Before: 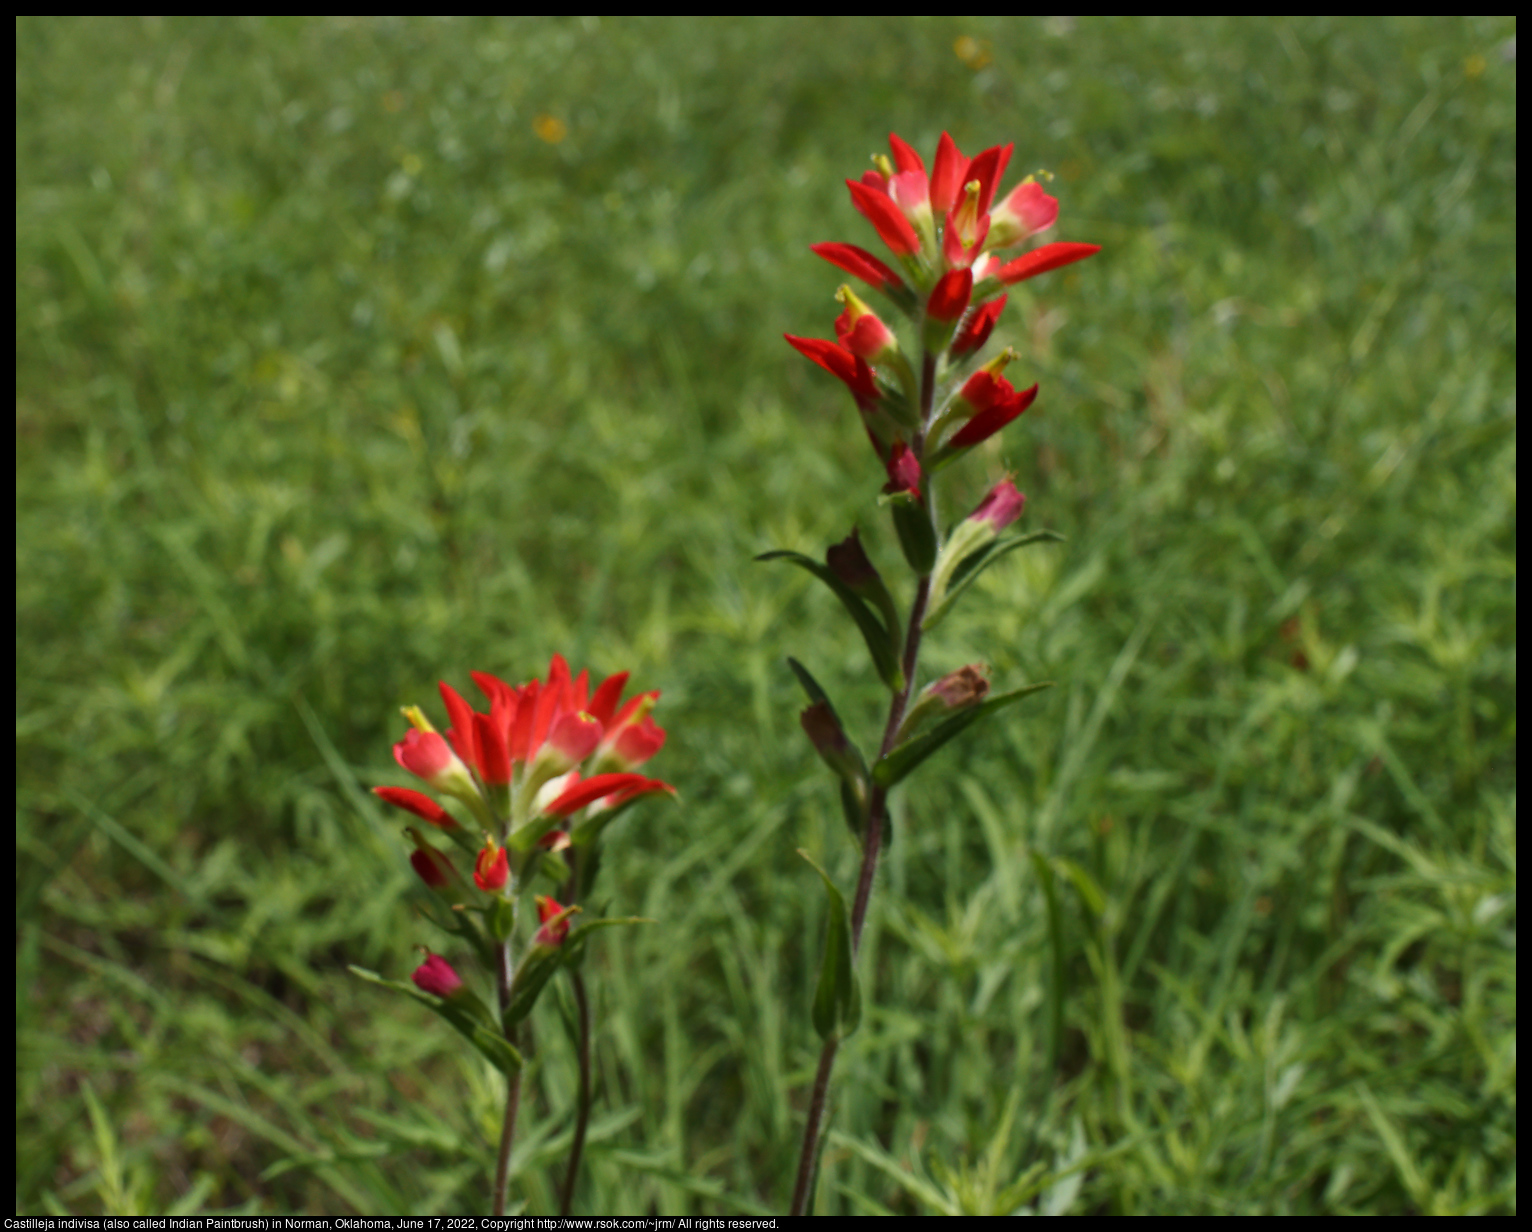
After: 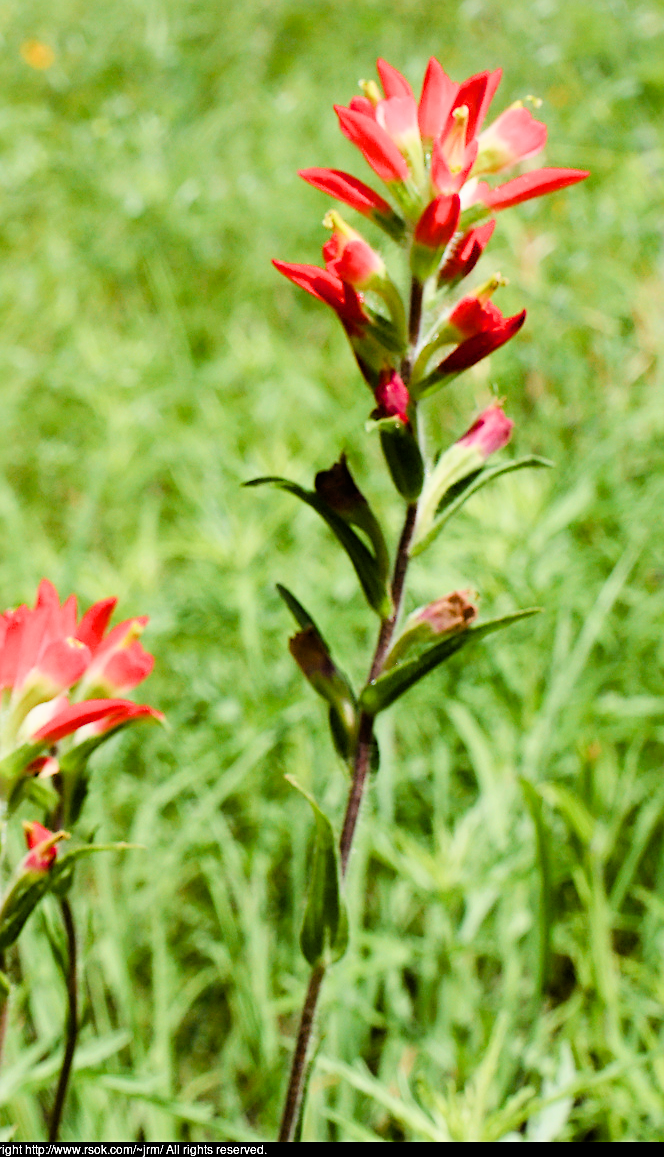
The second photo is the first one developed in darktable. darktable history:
filmic rgb: black relative exposure -4.14 EV, white relative exposure 5.1 EV, hardness 2.11, contrast 1.165
tone equalizer: -8 EV -0.417 EV, -7 EV -0.389 EV, -6 EV -0.333 EV, -5 EV -0.222 EV, -3 EV 0.222 EV, -2 EV 0.333 EV, -1 EV 0.389 EV, +0 EV 0.417 EV, edges refinement/feathering 500, mask exposure compensation -1.57 EV, preserve details no
sharpen: on, module defaults
crop: left 33.452%, top 6.025%, right 23.155%
exposure: black level correction 0, exposure 0.7 EV, compensate exposure bias true, compensate highlight preservation false
color balance rgb: perceptual saturation grading › global saturation 20%, perceptual saturation grading › highlights -25%, perceptual saturation grading › shadows 50%
